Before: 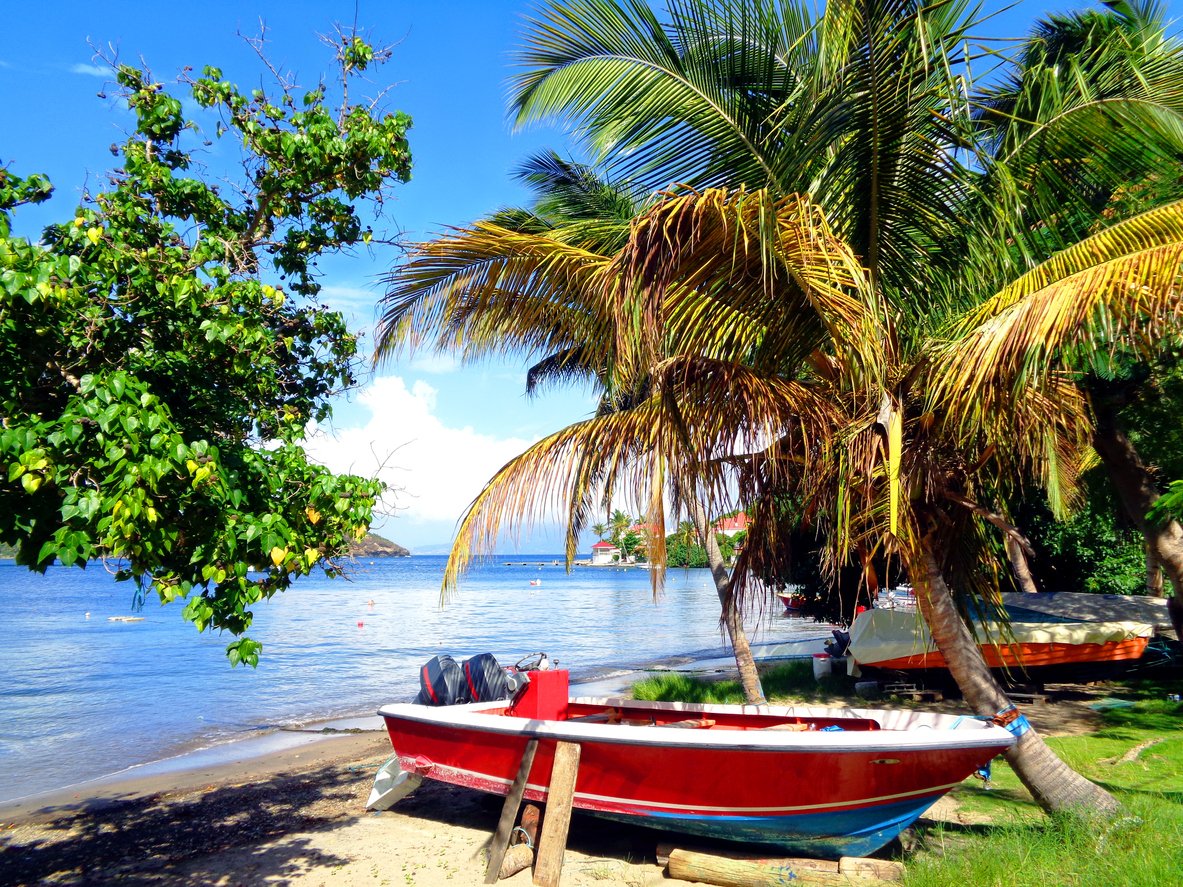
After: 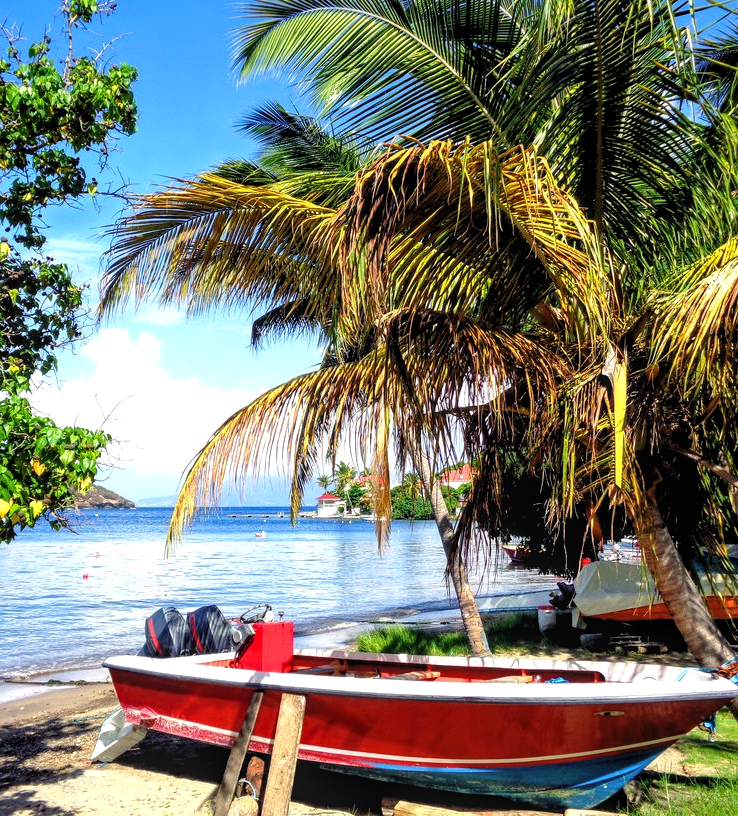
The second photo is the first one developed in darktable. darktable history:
levels: levels [0.062, 0.494, 0.925]
tone equalizer: edges refinement/feathering 500, mask exposure compensation -1.57 EV, preserve details no
crop and rotate: left 23.249%, top 5.628%, right 14.284%, bottom 2.288%
local contrast: on, module defaults
